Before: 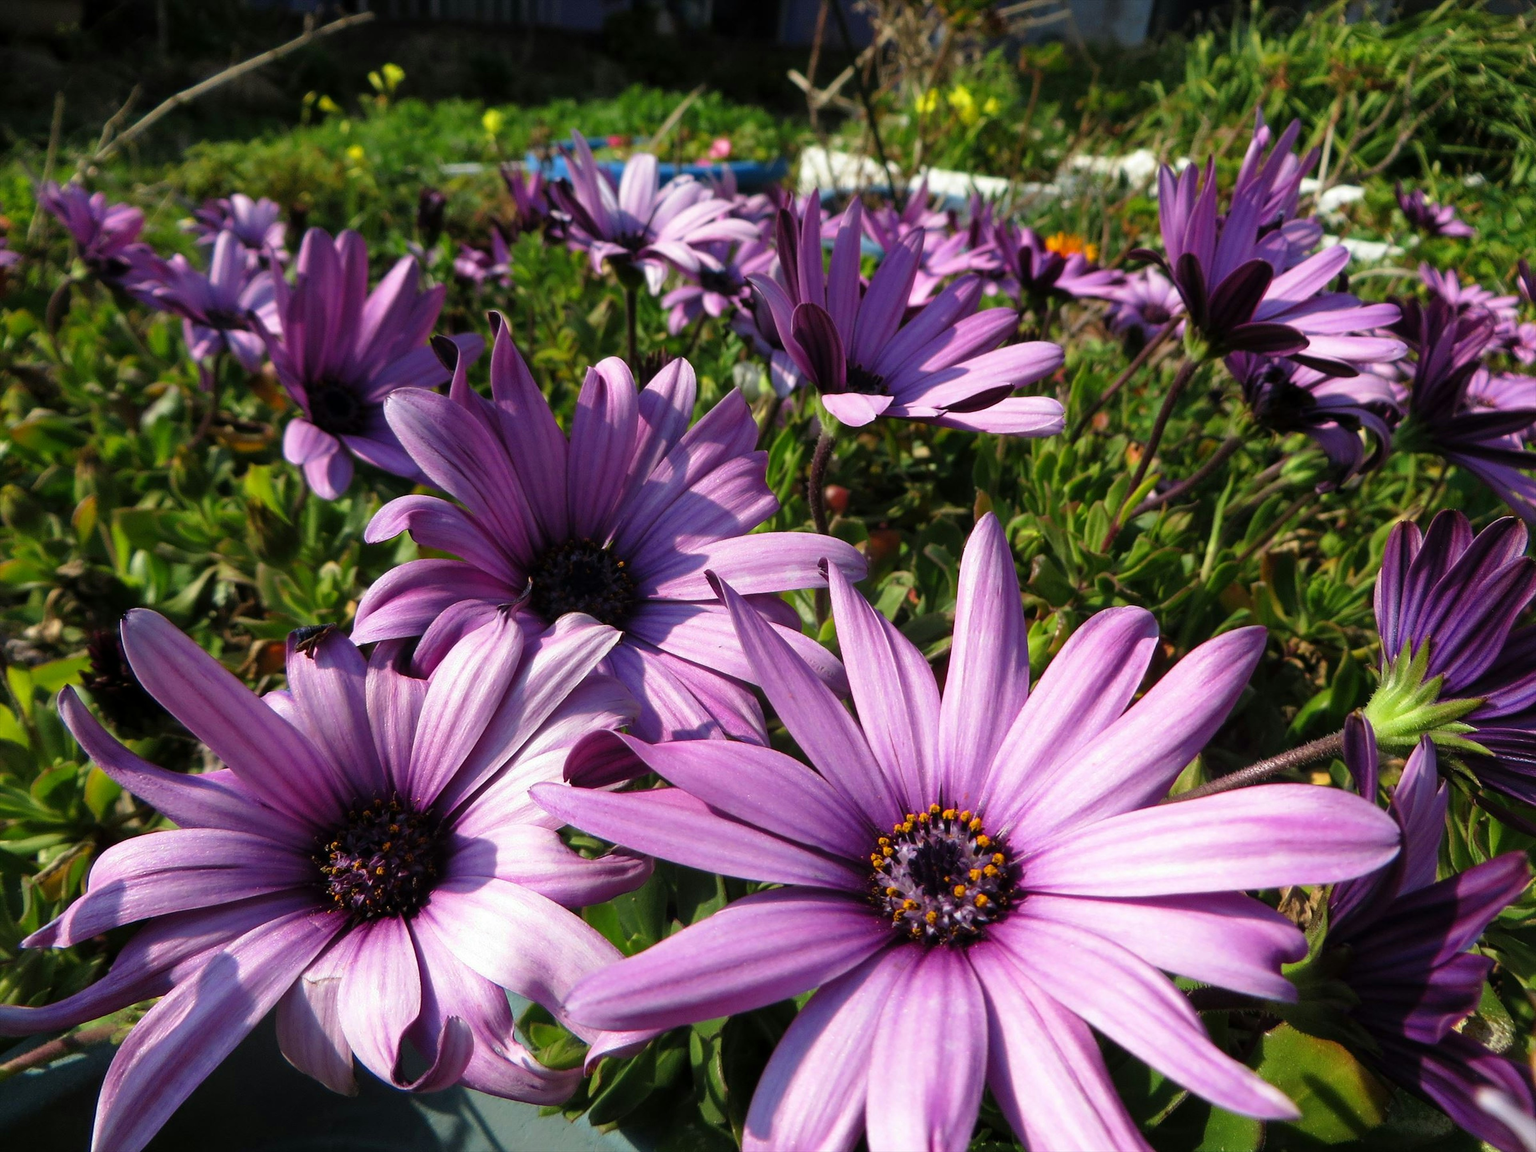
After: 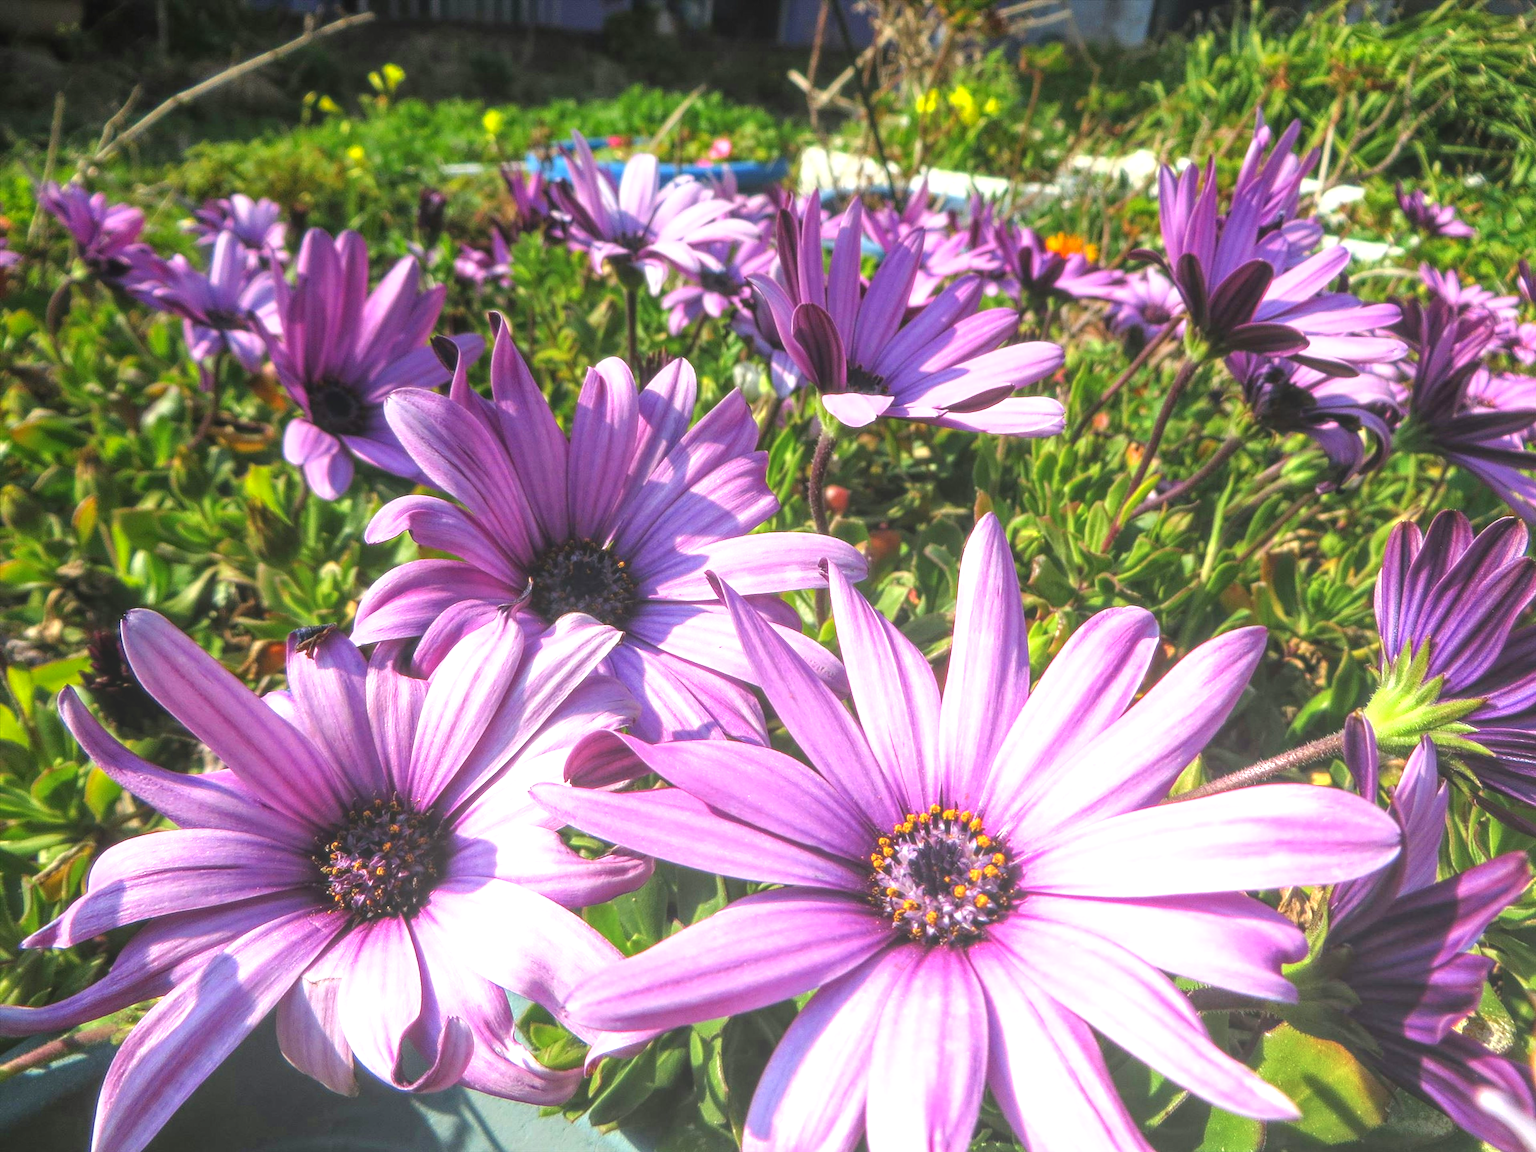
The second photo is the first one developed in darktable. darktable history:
local contrast: highlights 72%, shadows 16%, midtone range 0.192
exposure: black level correction 0, exposure 1.107 EV, compensate exposure bias true, compensate highlight preservation false
